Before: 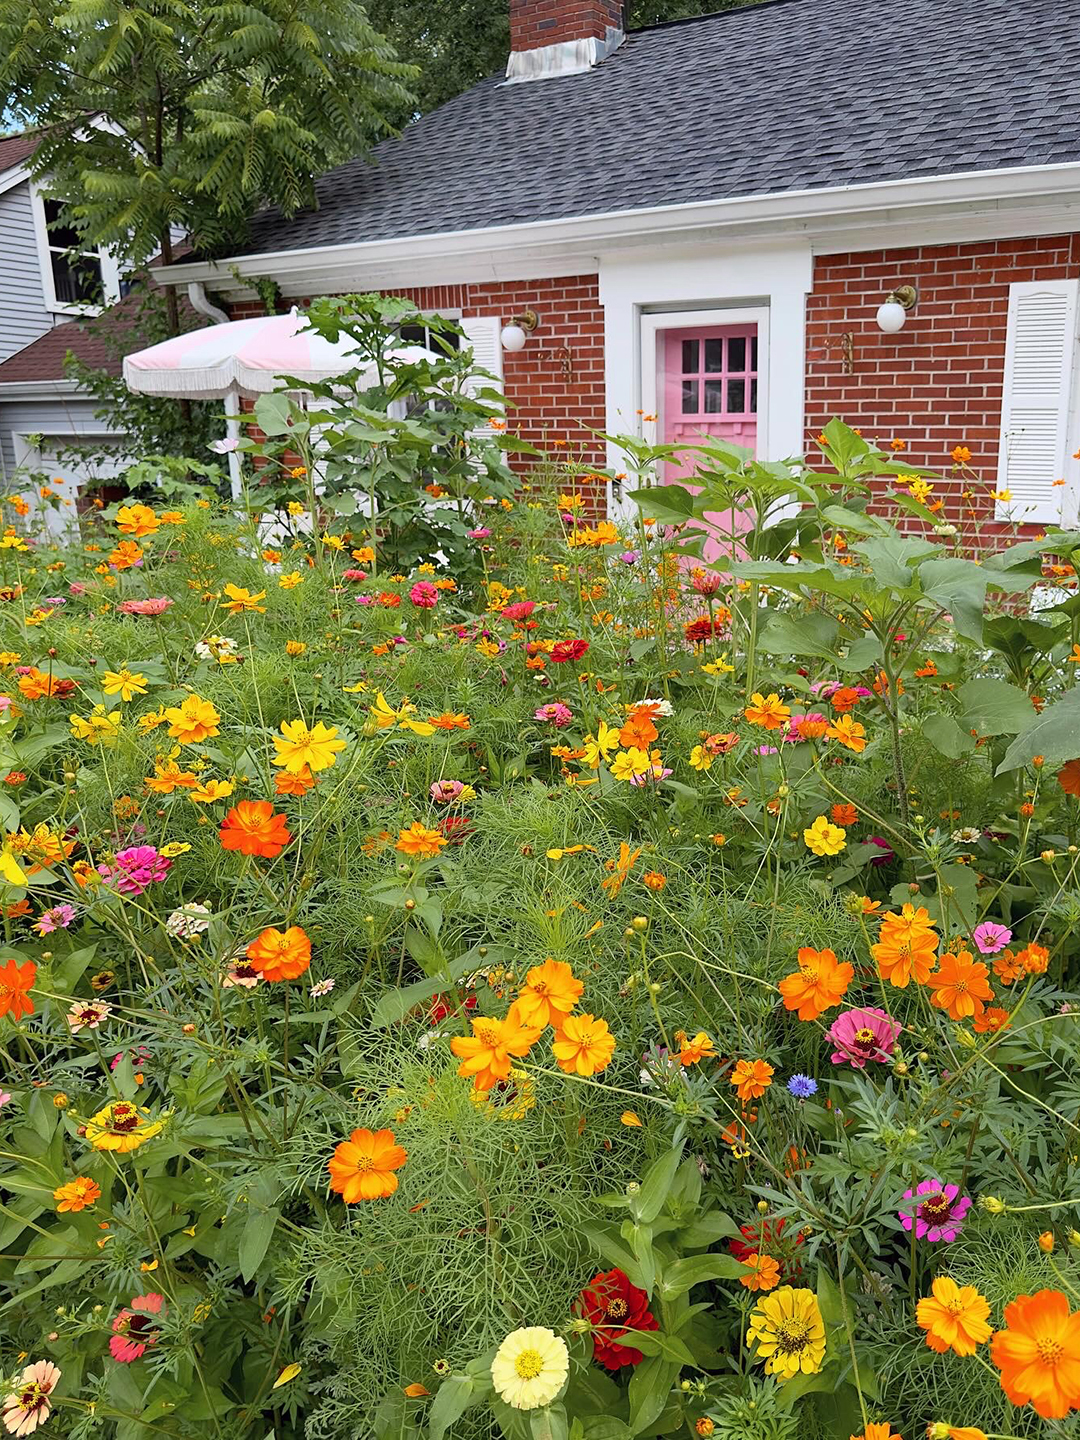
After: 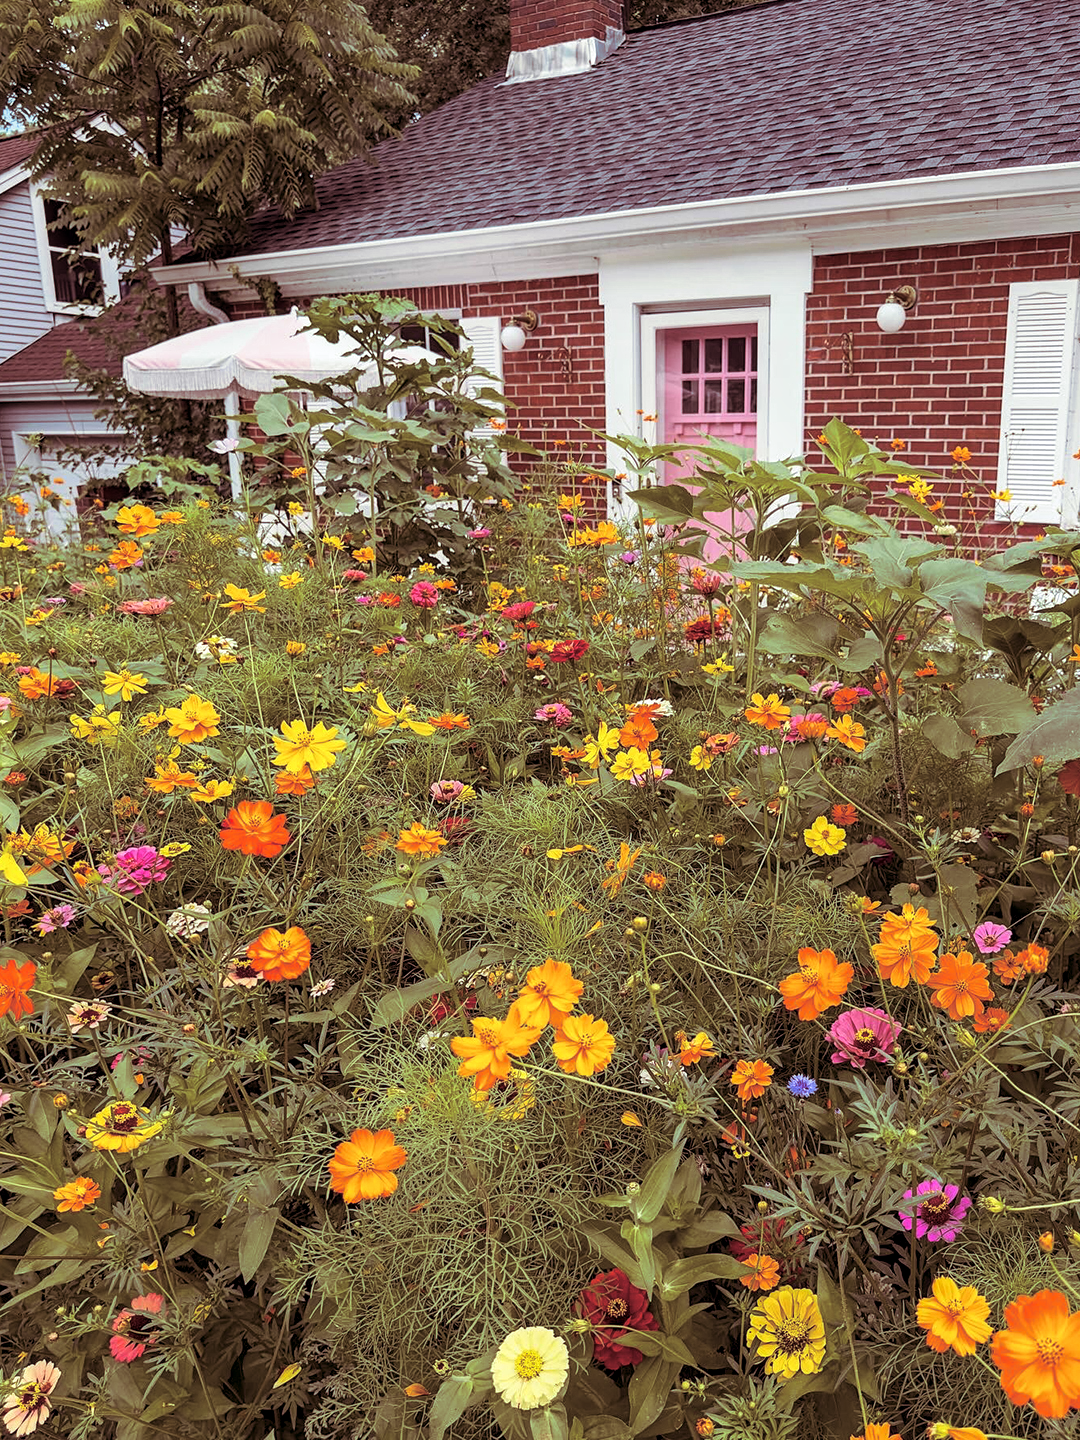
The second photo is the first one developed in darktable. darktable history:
split-toning: on, module defaults
local contrast: detail 130%
